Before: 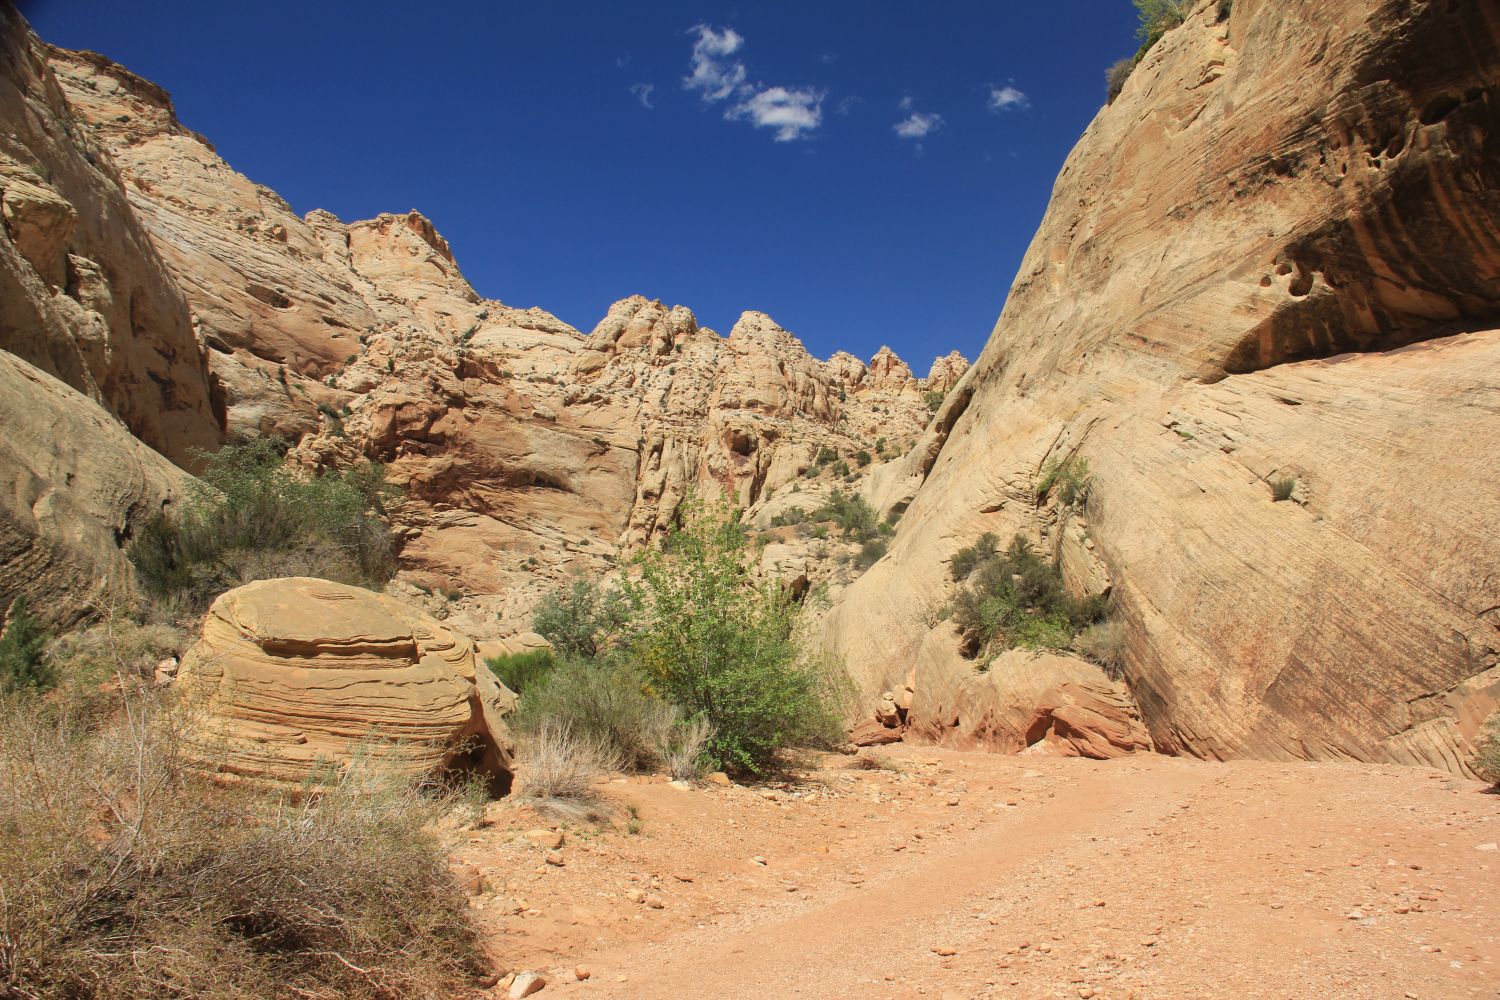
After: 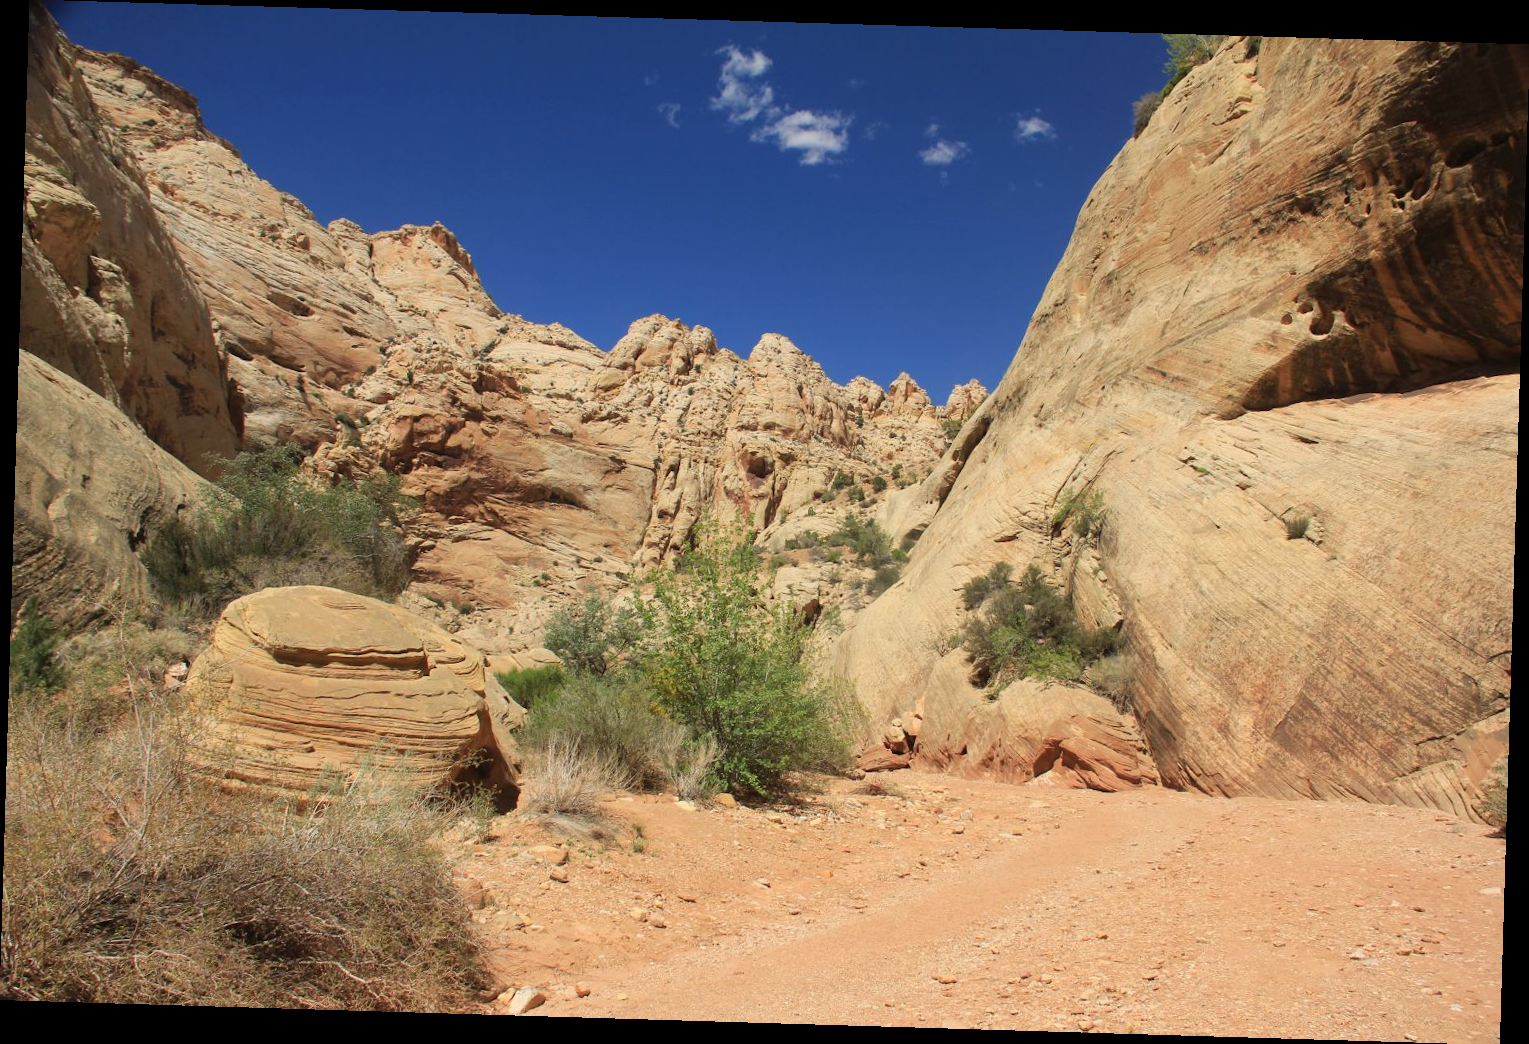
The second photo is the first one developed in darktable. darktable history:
rotate and perspective: rotation 1.72°, automatic cropping off
base curve: exposure shift 0, preserve colors none
